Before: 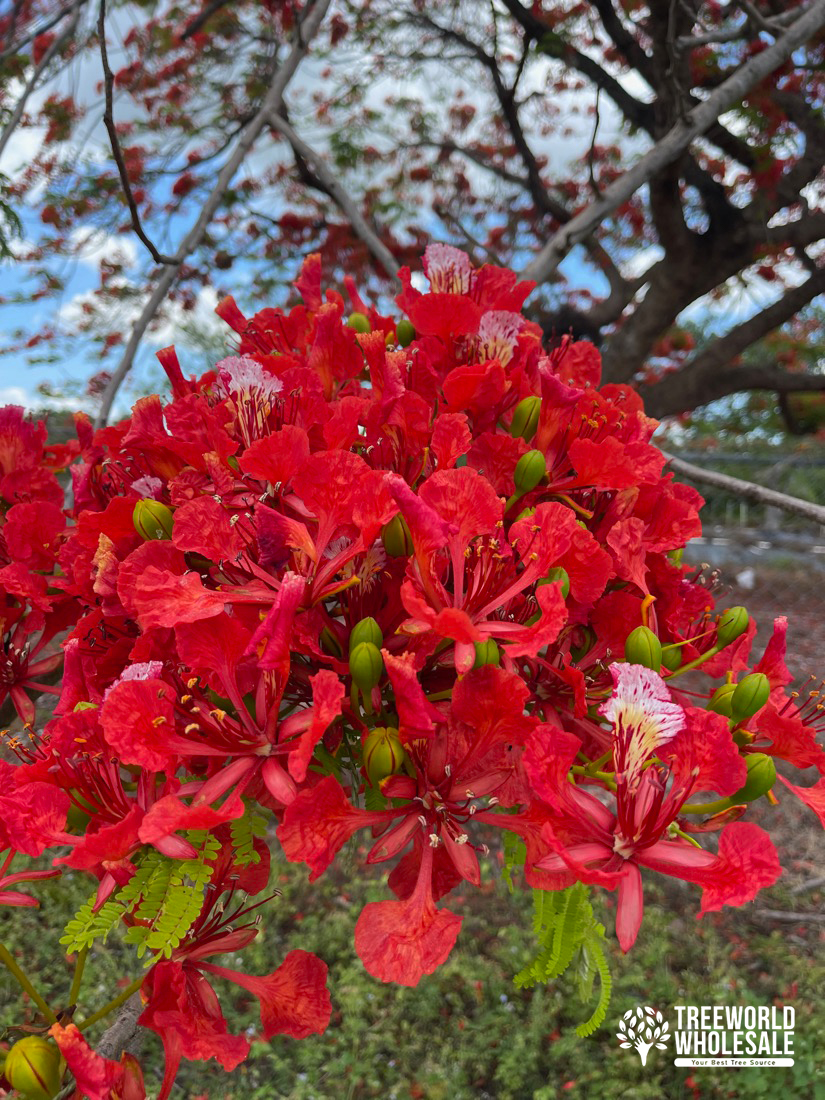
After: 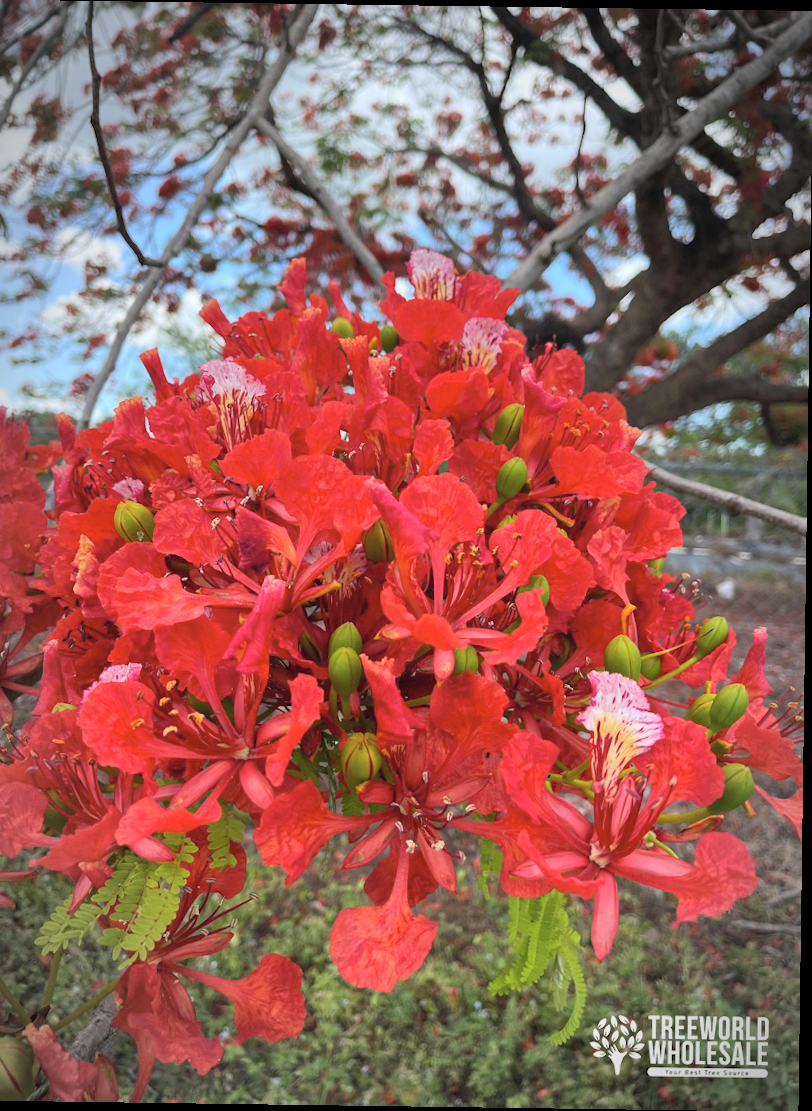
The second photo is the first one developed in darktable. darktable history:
contrast brightness saturation: contrast 0.14, brightness 0.21
vignetting: automatic ratio true
crop and rotate: left 3.238%
rotate and perspective: rotation 0.8°, automatic cropping off
